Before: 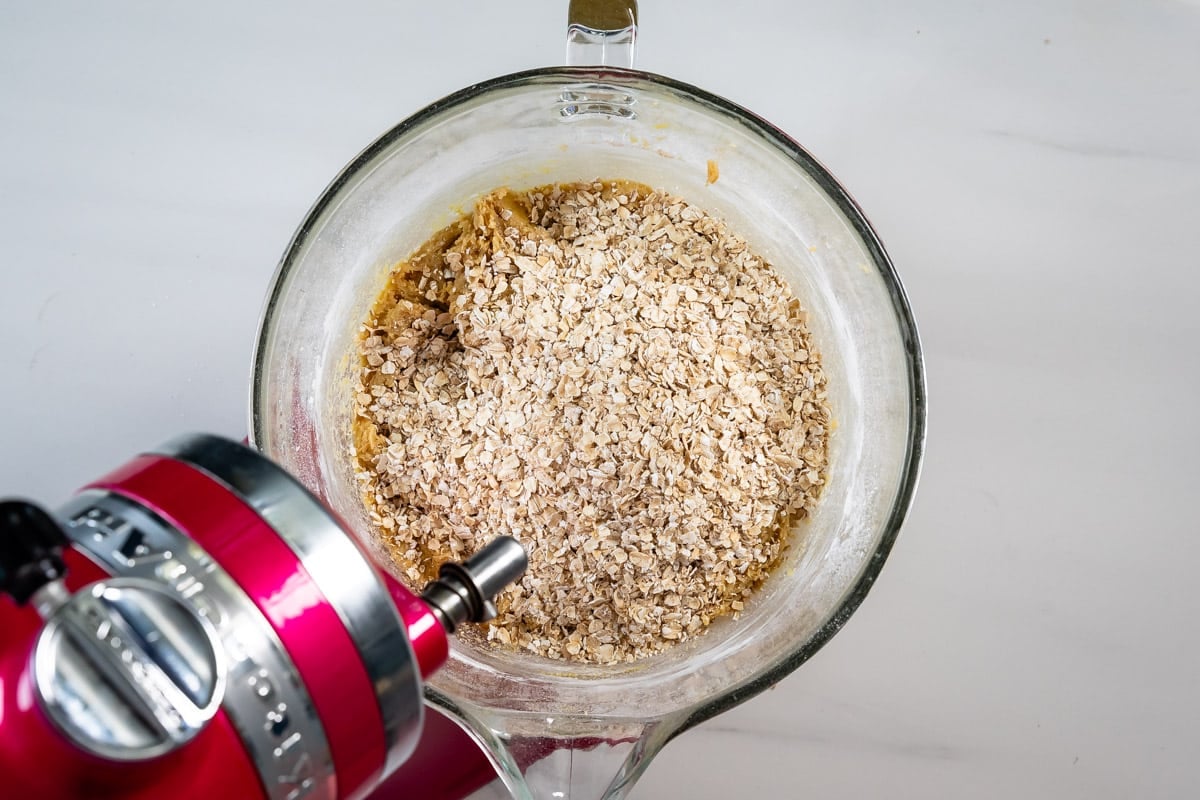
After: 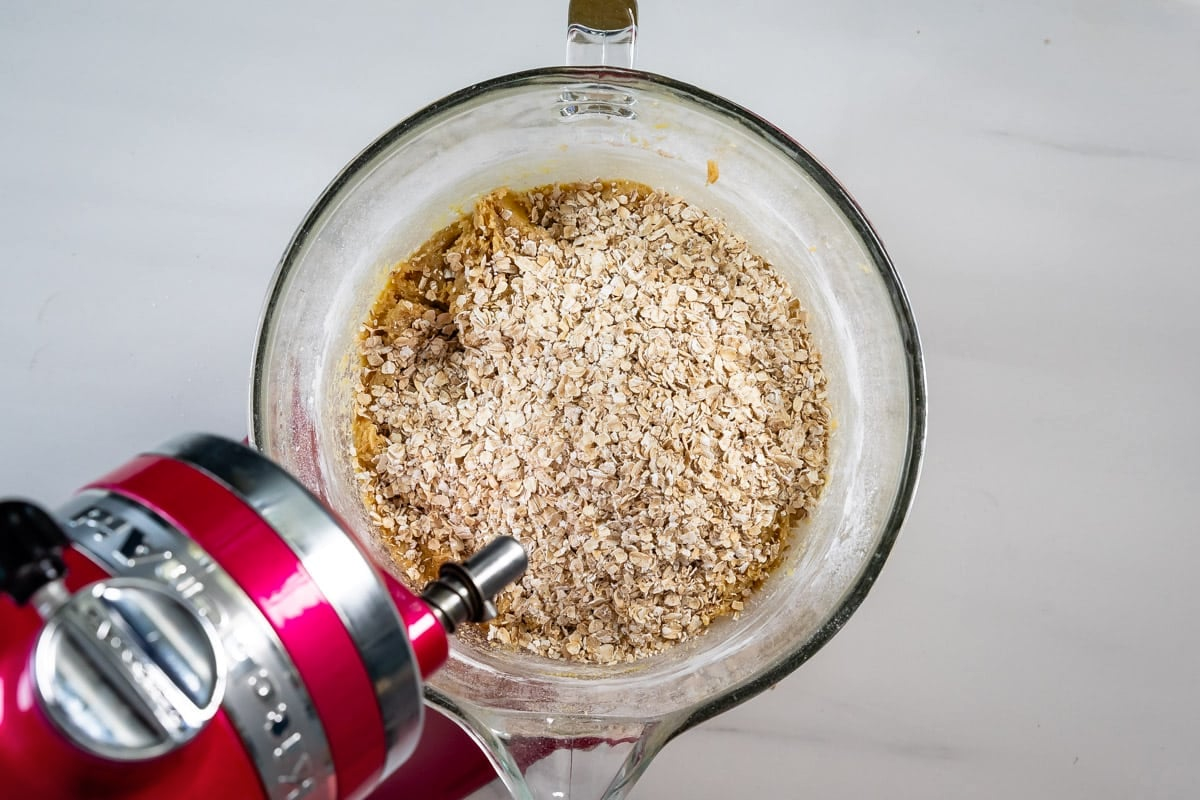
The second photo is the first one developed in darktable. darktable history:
shadows and highlights: shadows 37.58, highlights -27.56, highlights color adjustment 31.65%, soften with gaussian
